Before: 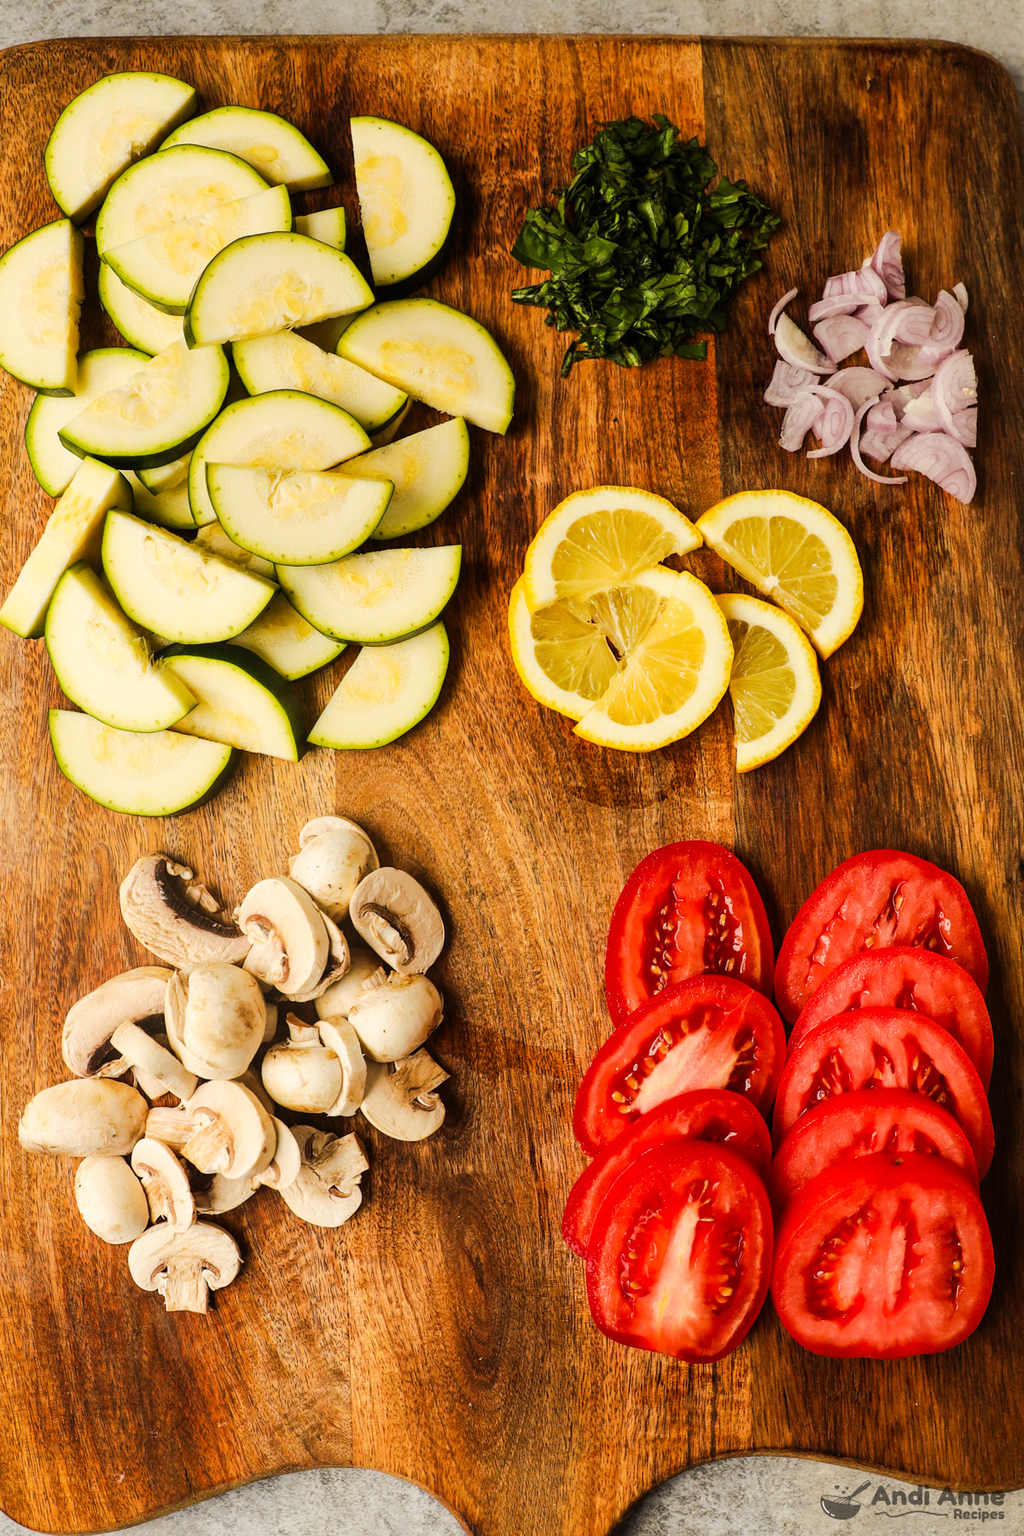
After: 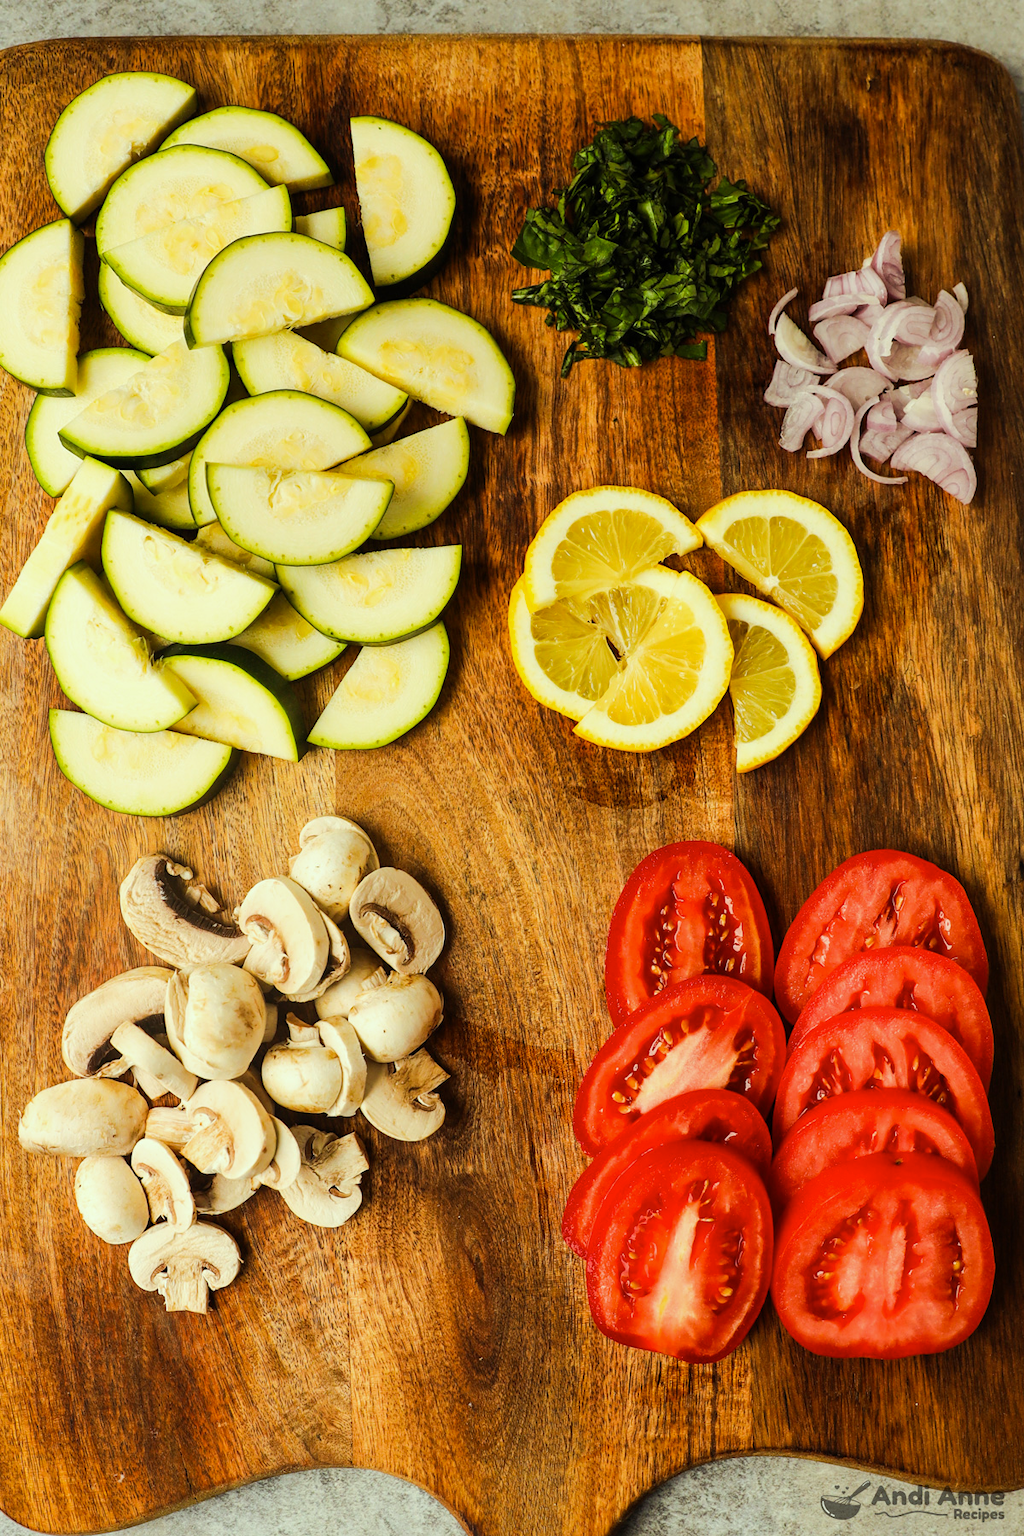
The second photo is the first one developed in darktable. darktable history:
color correction: highlights a* -8, highlights b* 3.1
